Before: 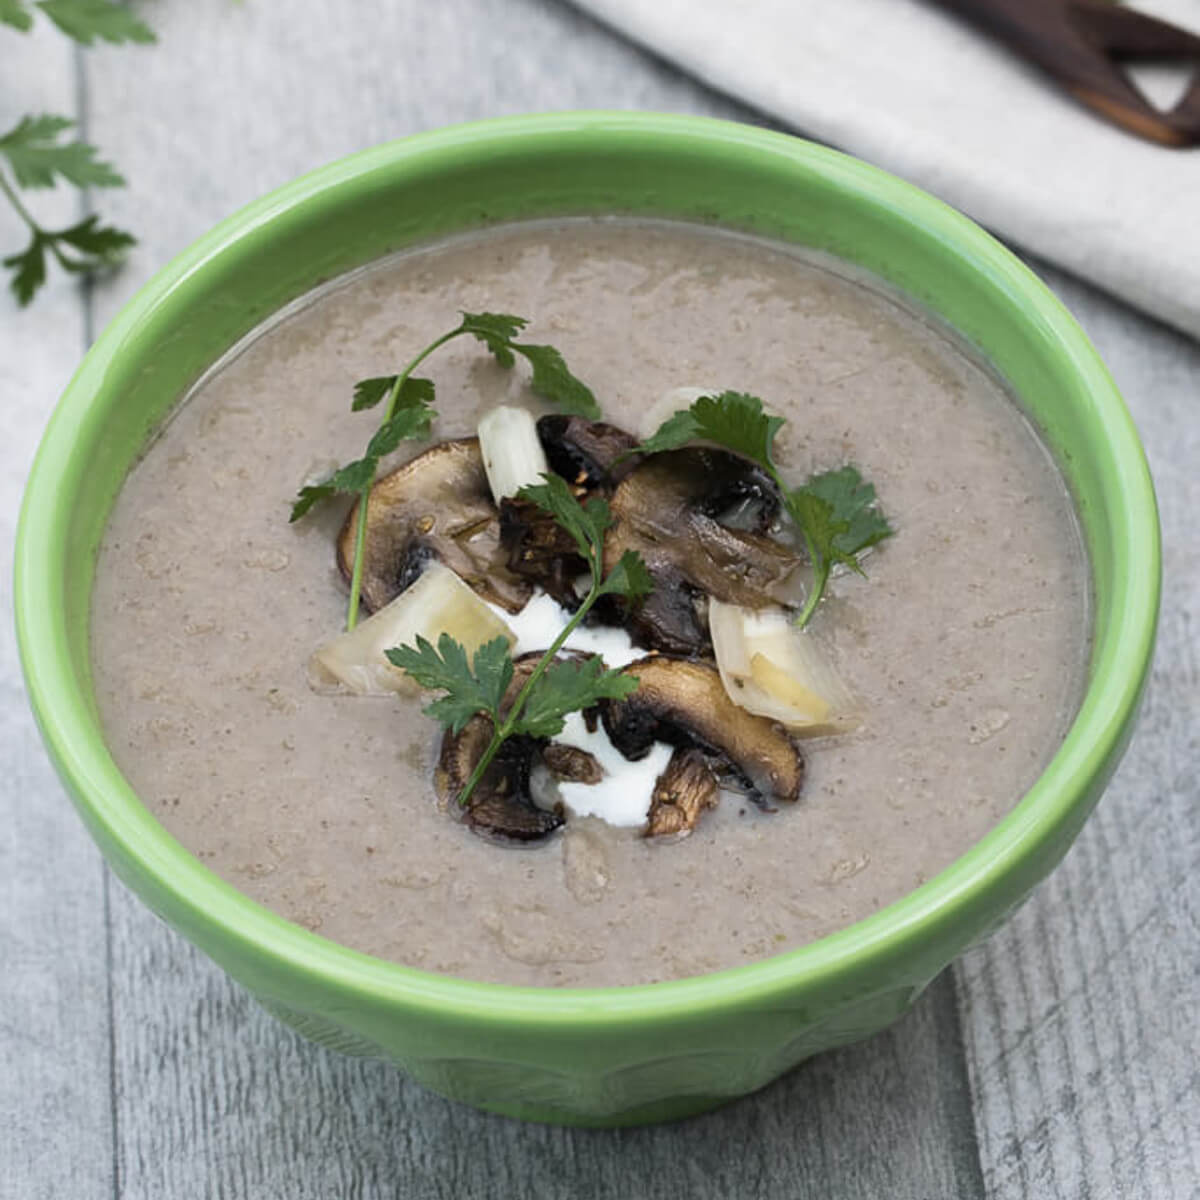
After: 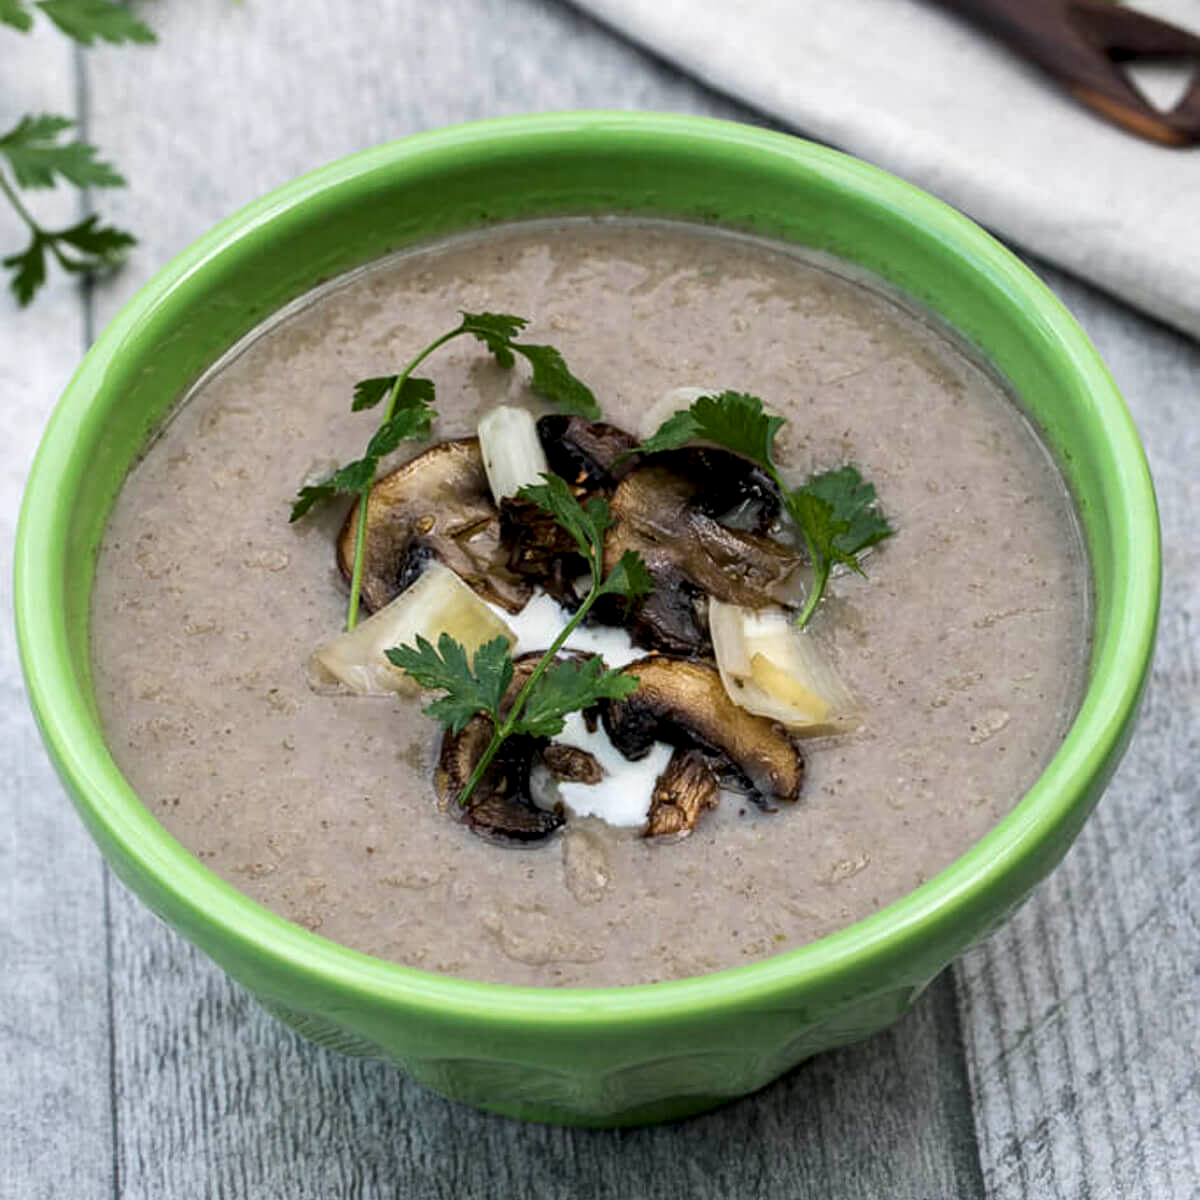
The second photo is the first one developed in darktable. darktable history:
color correction: highlights b* 0.063, saturation 1.27
local contrast: highlights 29%, detail 150%
